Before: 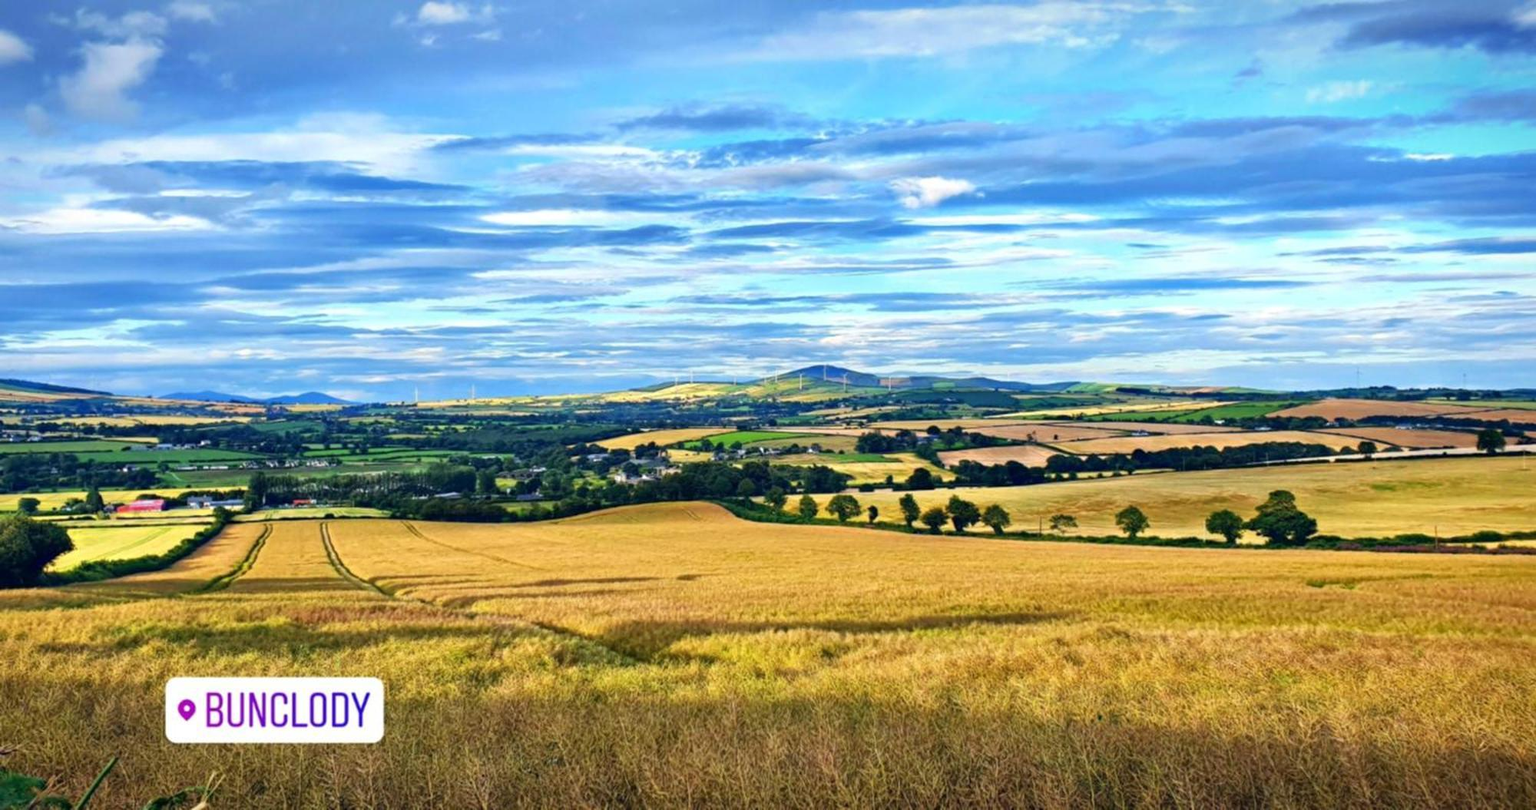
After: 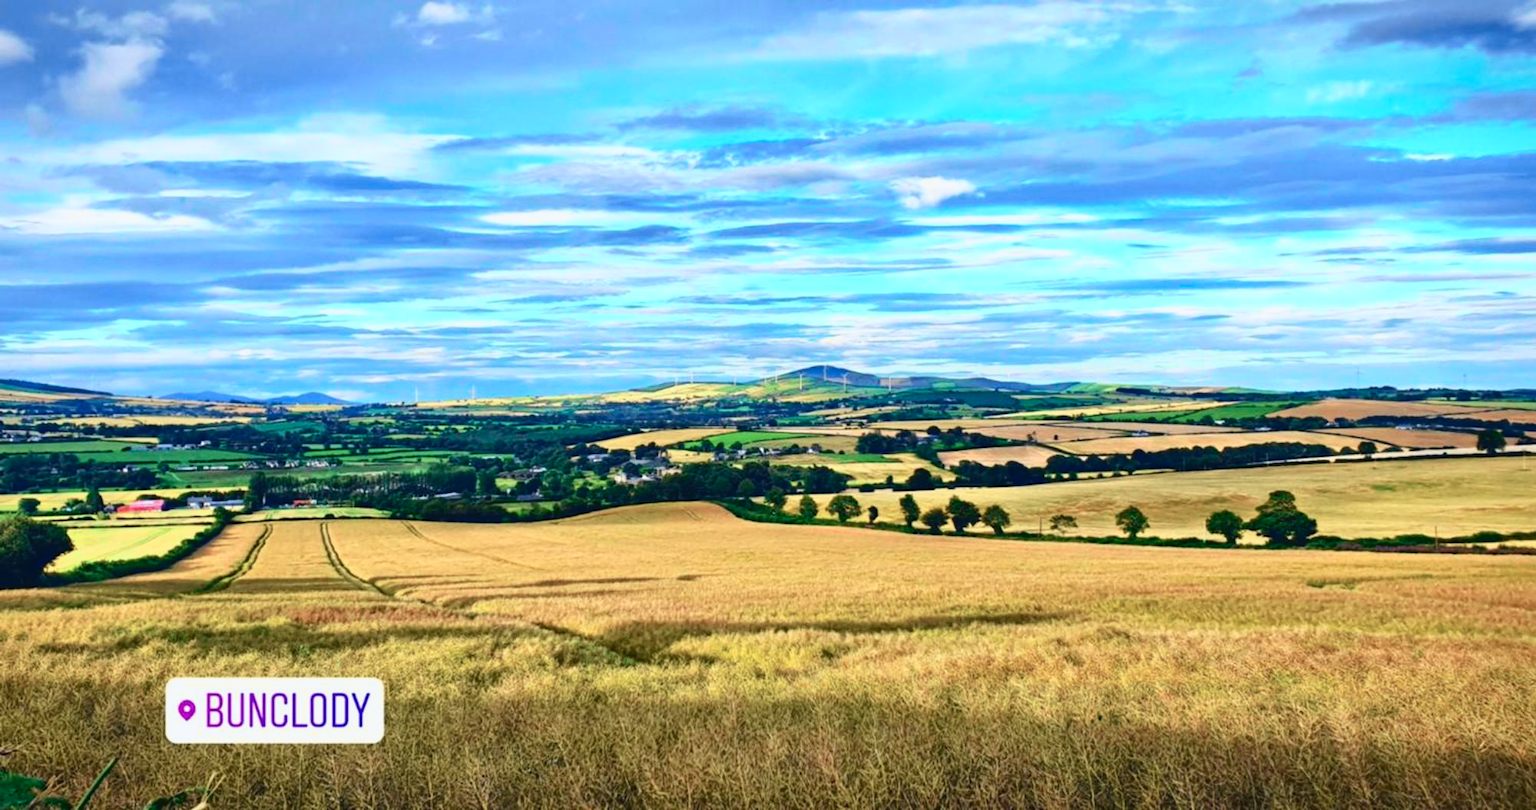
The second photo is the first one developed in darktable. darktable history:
tone curve: curves: ch0 [(0, 0.039) (0.104, 0.103) (0.273, 0.267) (0.448, 0.487) (0.704, 0.761) (0.886, 0.922) (0.994, 0.971)]; ch1 [(0, 0) (0.335, 0.298) (0.446, 0.413) (0.485, 0.487) (0.515, 0.503) (0.566, 0.563) (0.641, 0.655) (1, 1)]; ch2 [(0, 0) (0.314, 0.301) (0.421, 0.411) (0.502, 0.494) (0.528, 0.54) (0.557, 0.559) (0.612, 0.62) (0.722, 0.686) (1, 1)], color space Lab, independent channels, preserve colors none
